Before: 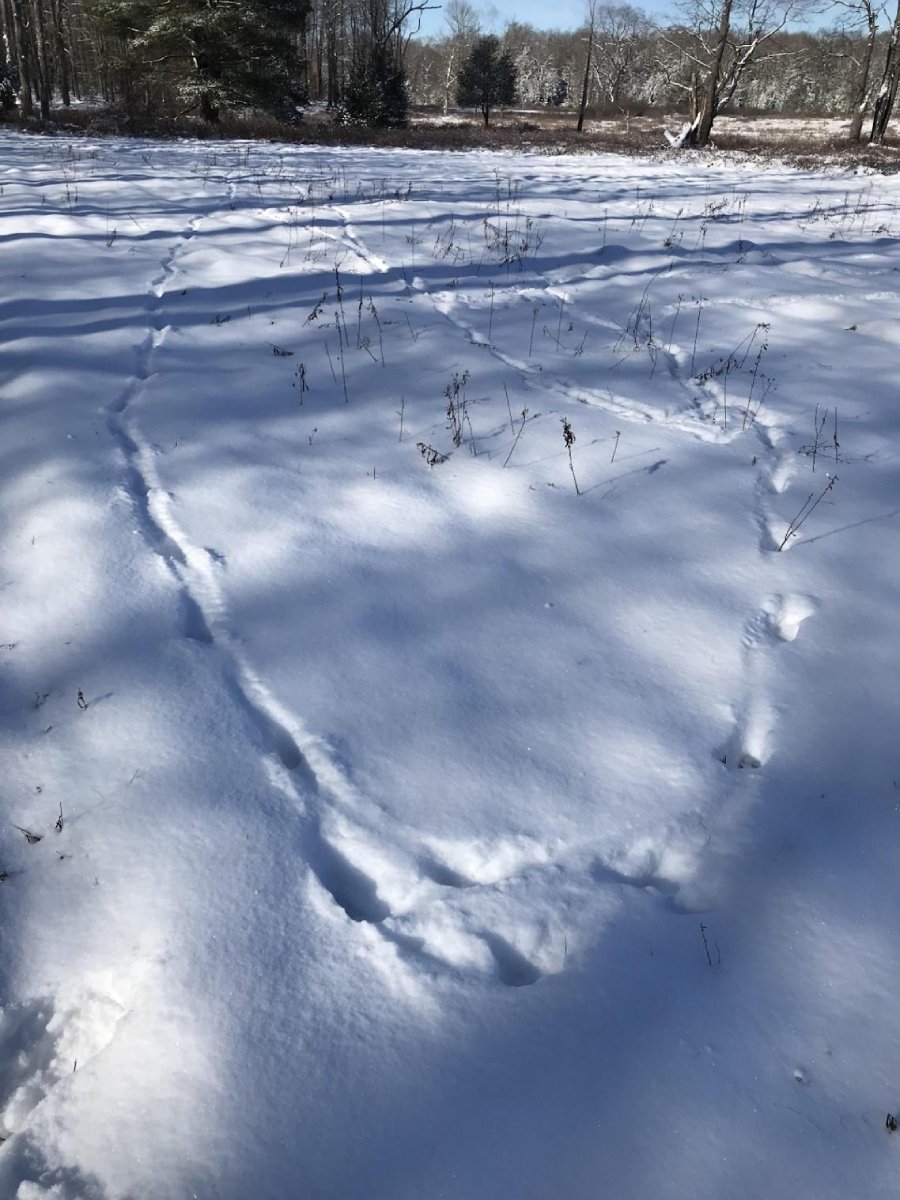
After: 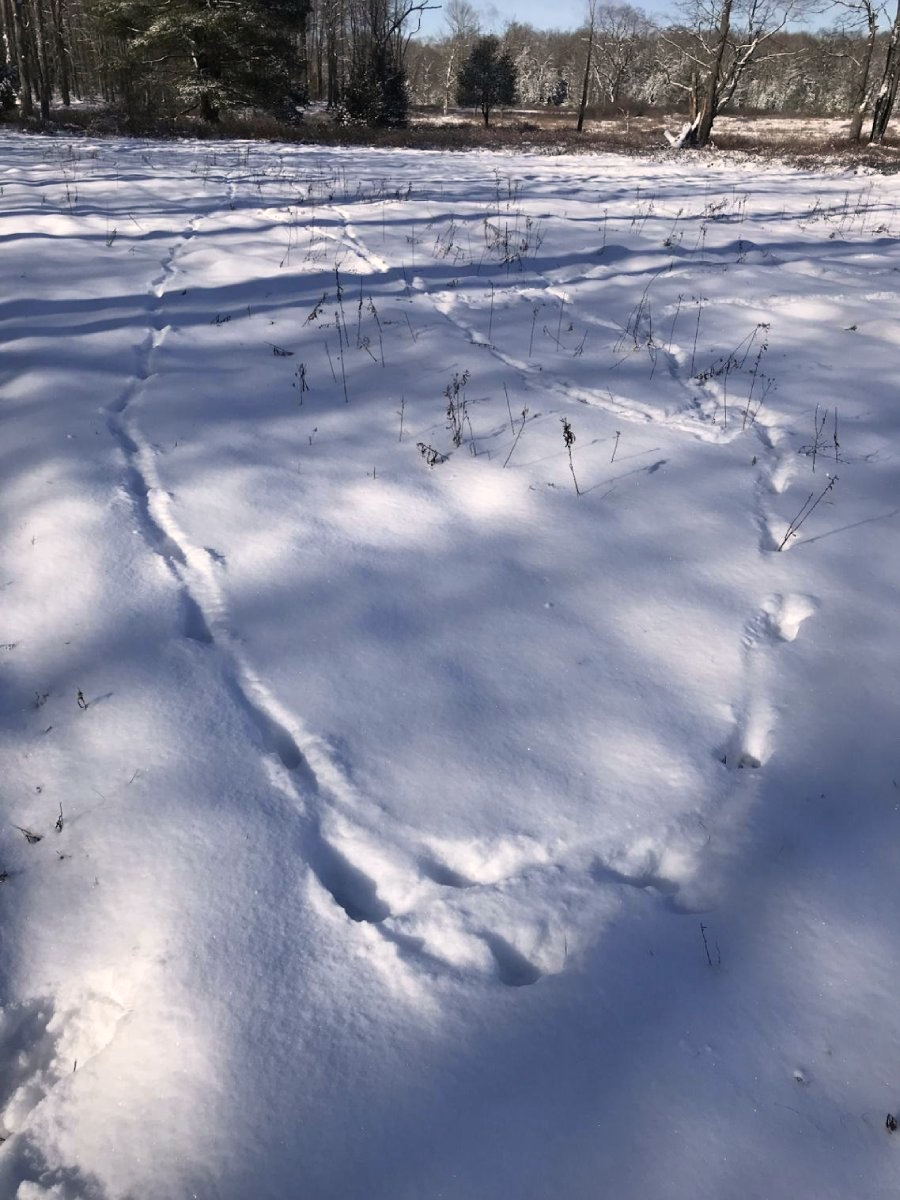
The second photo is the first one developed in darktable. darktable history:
color correction: highlights a* 3.77, highlights b* 5.15
